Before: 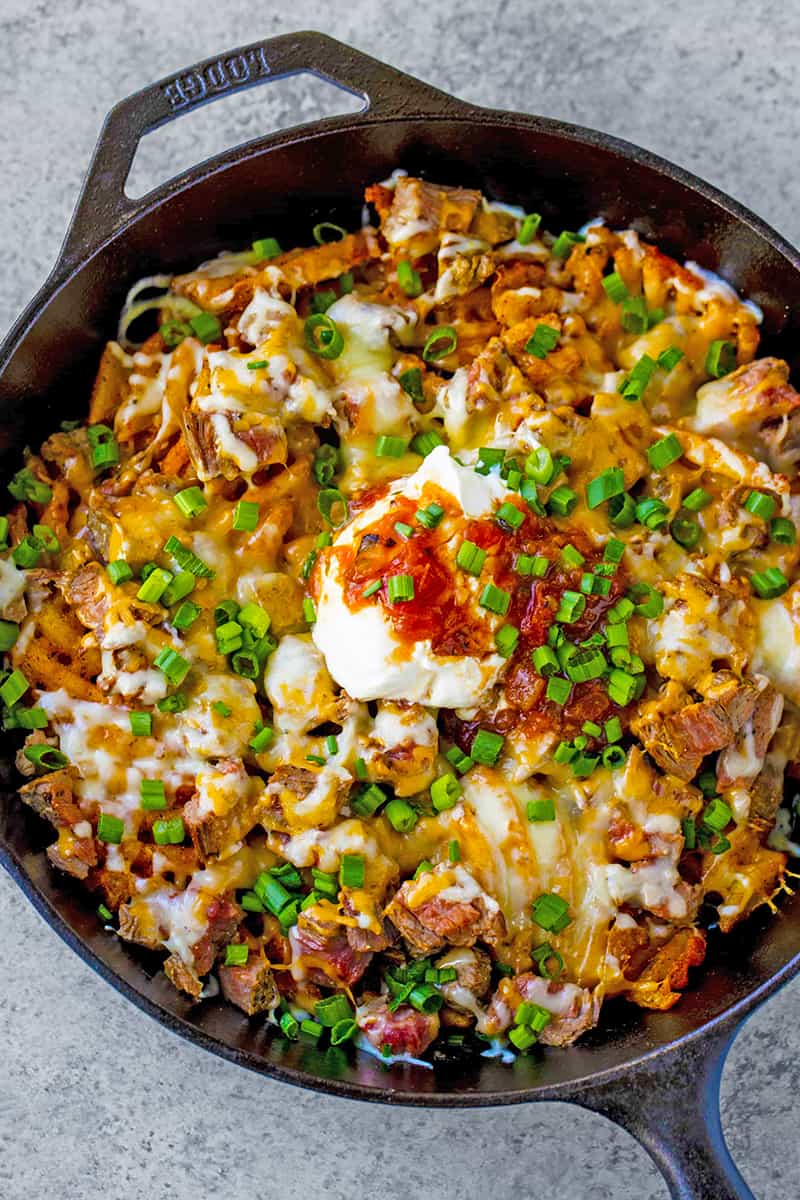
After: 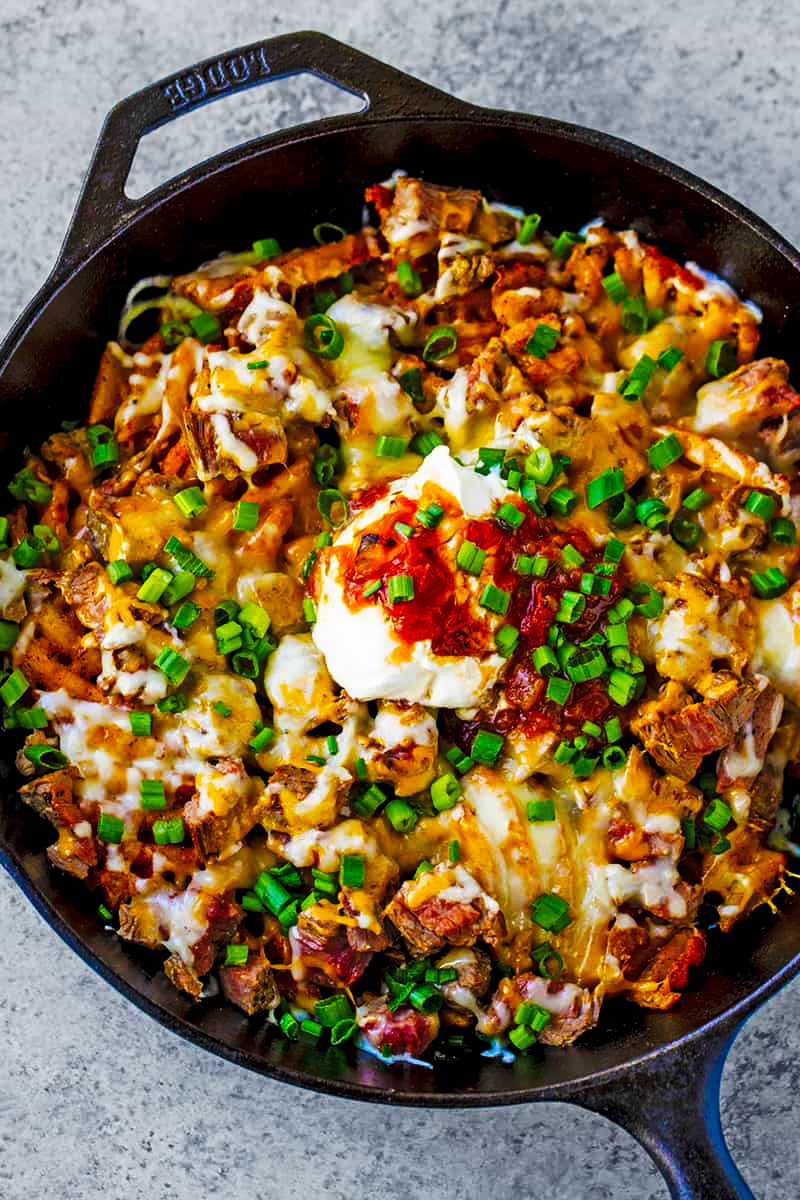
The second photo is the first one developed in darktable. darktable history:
tone curve: curves: ch0 [(0, 0) (0.003, 0) (0.011, 0) (0.025, 0) (0.044, 0.006) (0.069, 0.024) (0.1, 0.038) (0.136, 0.052) (0.177, 0.08) (0.224, 0.112) (0.277, 0.145) (0.335, 0.206) (0.399, 0.284) (0.468, 0.372) (0.543, 0.477) (0.623, 0.593) (0.709, 0.717) (0.801, 0.815) (0.898, 0.92) (1, 1)], preserve colors none
